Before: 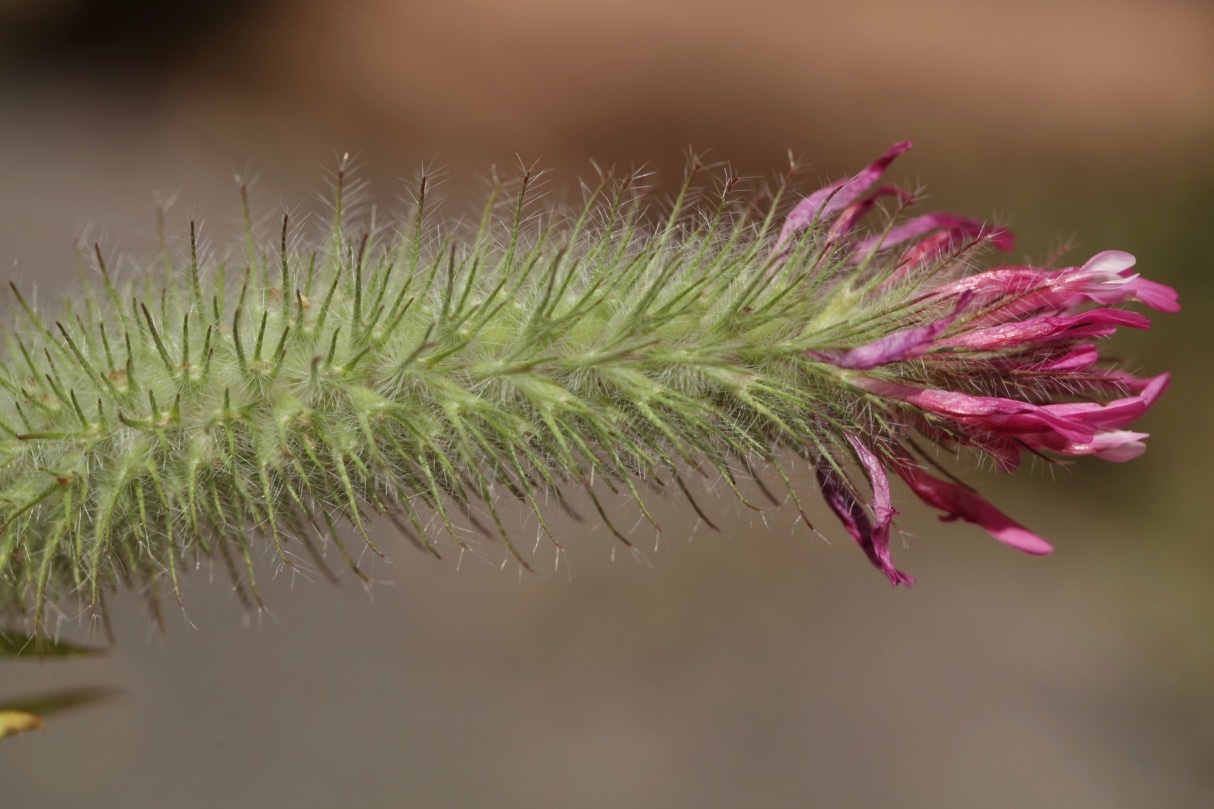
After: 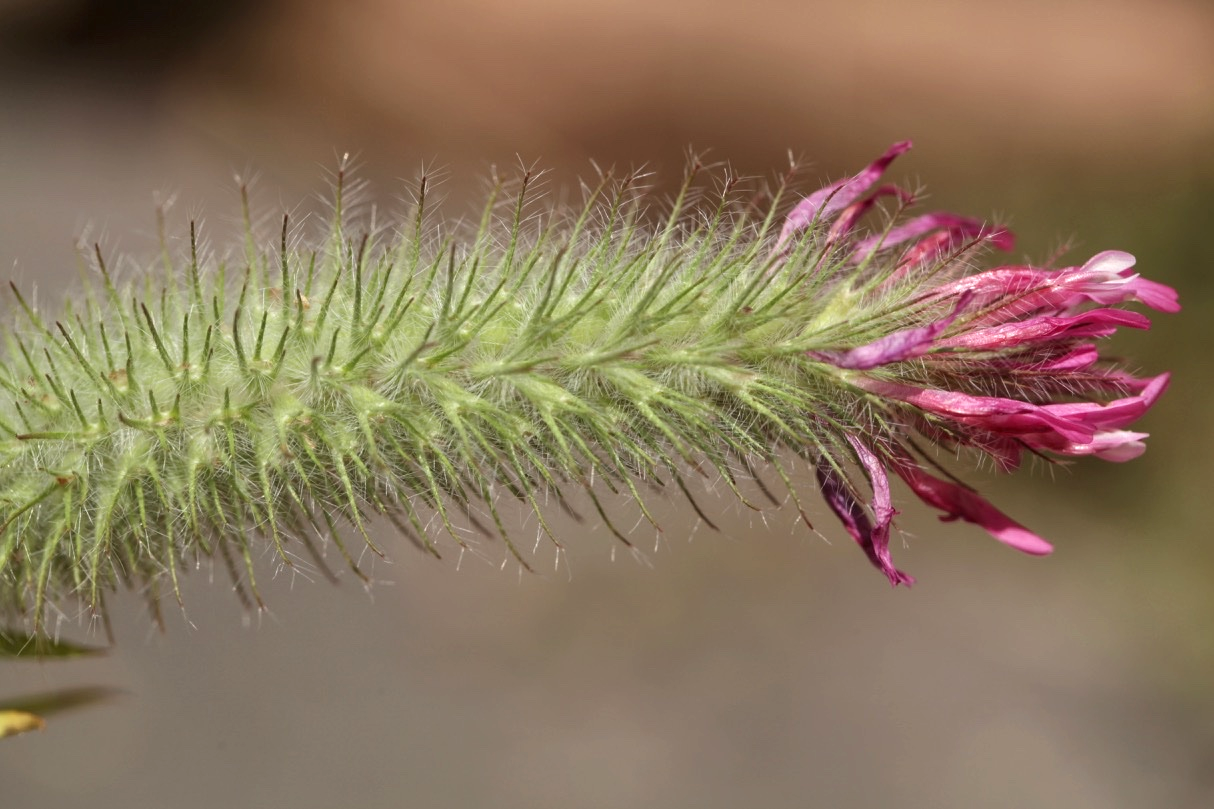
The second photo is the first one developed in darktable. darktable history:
exposure: black level correction 0, exposure 0.392 EV, compensate highlight preservation false
local contrast: highlights 104%, shadows 101%, detail 119%, midtone range 0.2
